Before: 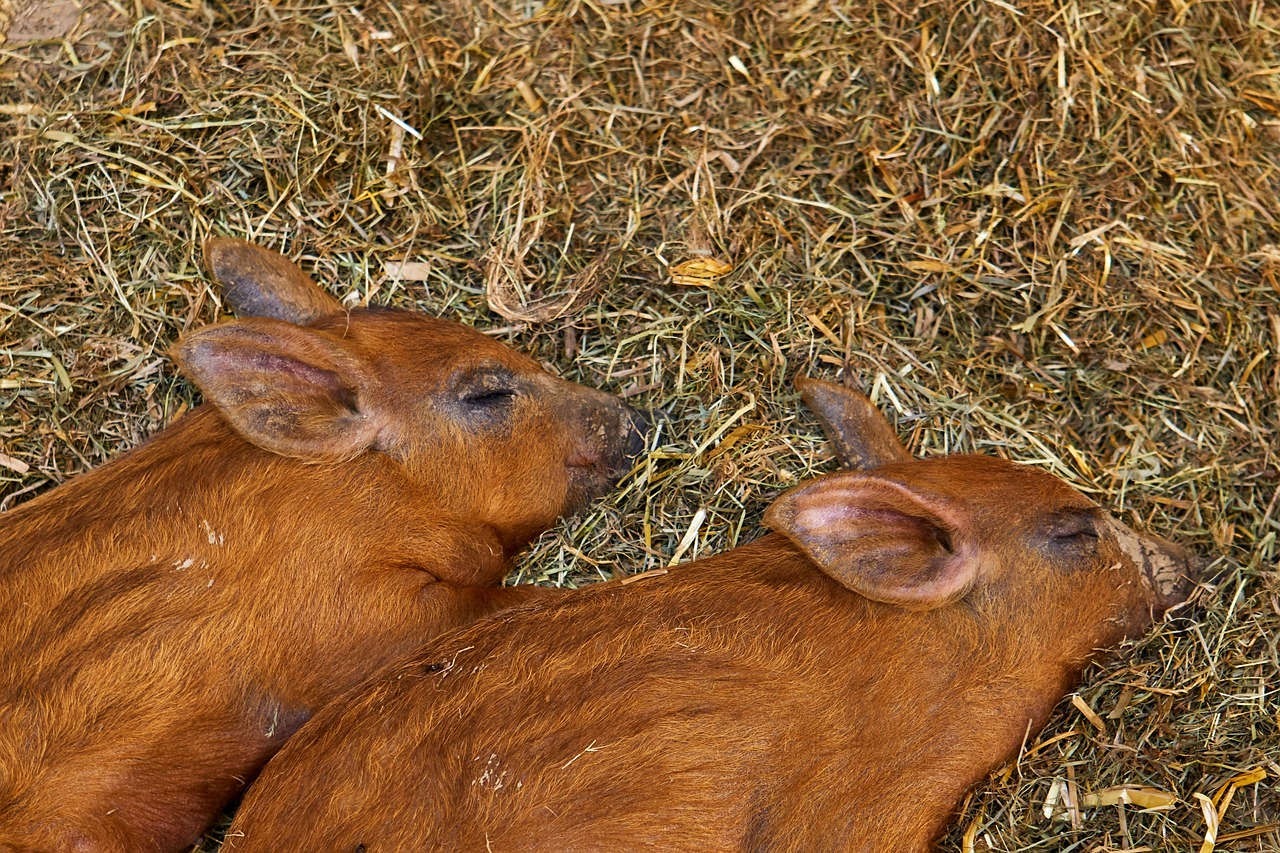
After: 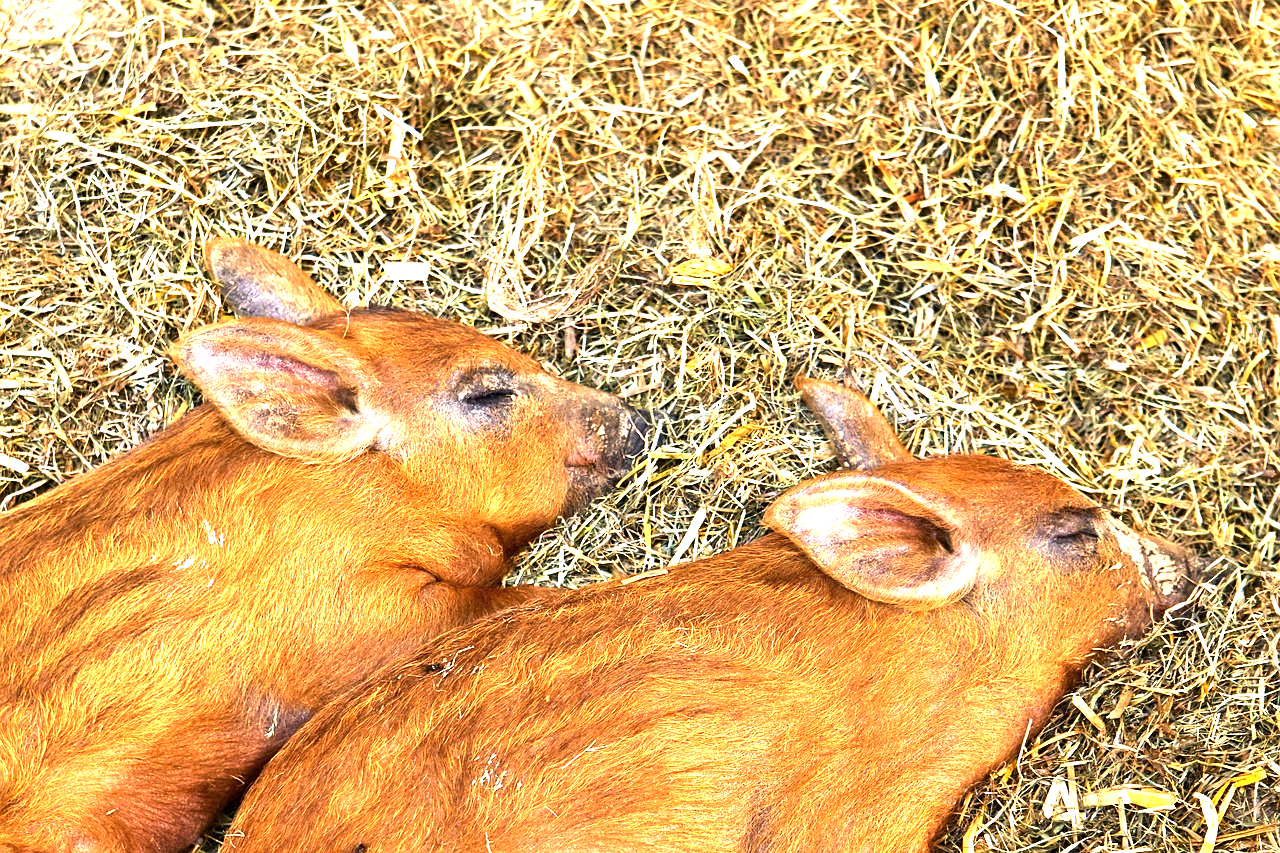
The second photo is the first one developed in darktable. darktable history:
tone equalizer: -8 EV -0.75 EV, -7 EV -0.7 EV, -6 EV -0.6 EV, -5 EV -0.4 EV, -3 EV 0.4 EV, -2 EV 0.6 EV, -1 EV 0.7 EV, +0 EV 0.75 EV, edges refinement/feathering 500, mask exposure compensation -1.57 EV, preserve details no
exposure: black level correction 0, exposure 1.5 EV, compensate highlight preservation false
